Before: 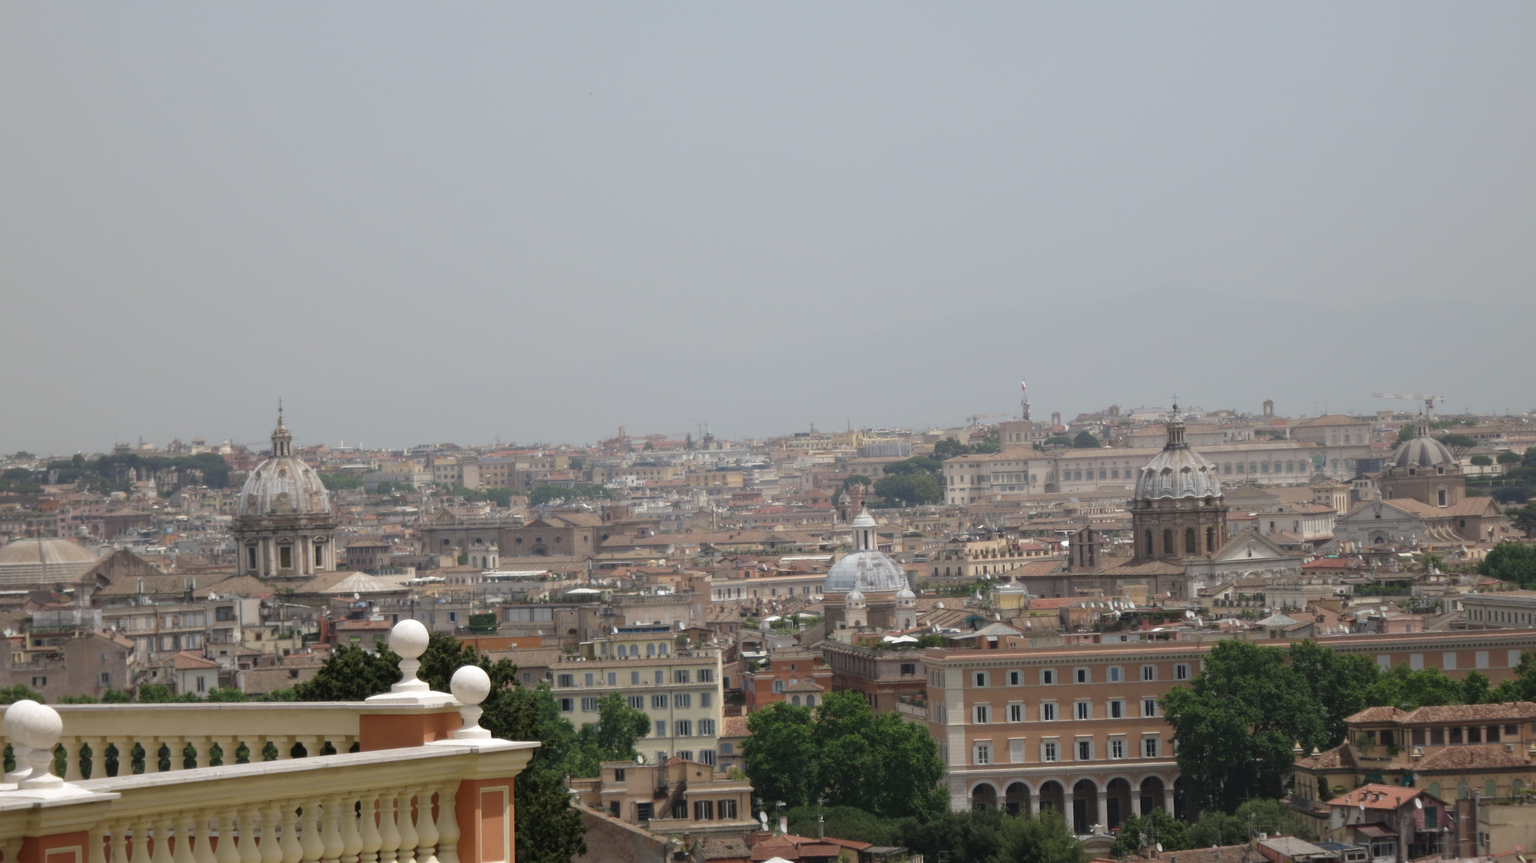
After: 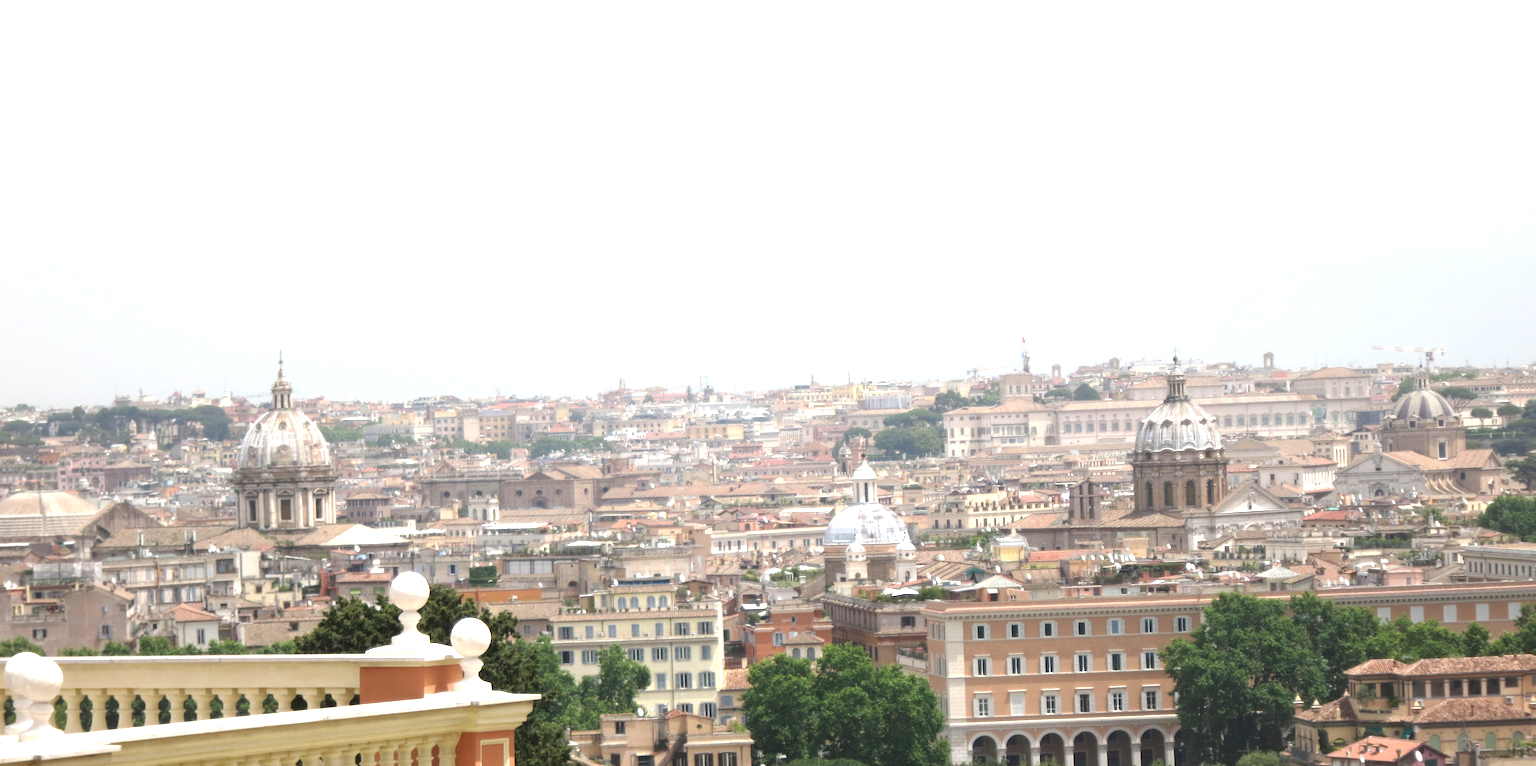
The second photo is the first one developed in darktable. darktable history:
crop and rotate: top 5.609%, bottom 5.609%
exposure: black level correction 0, exposure 1.379 EV, compensate exposure bias true, compensate highlight preservation false
